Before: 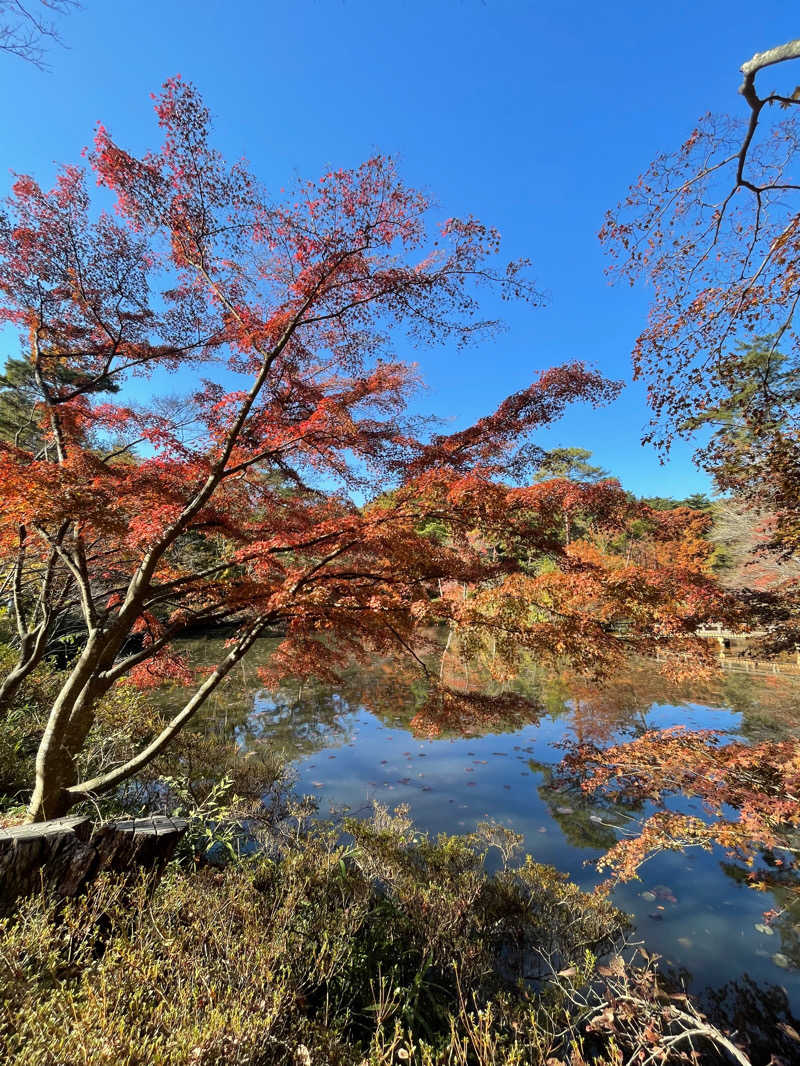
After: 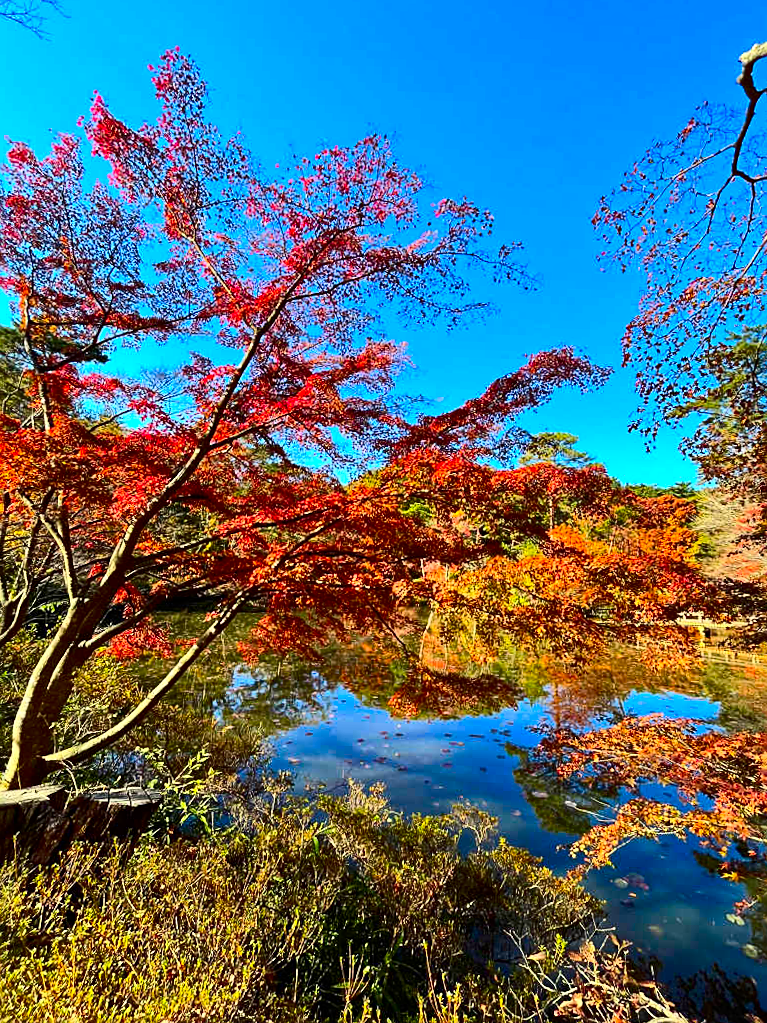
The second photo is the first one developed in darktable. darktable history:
color correction: highlights b* 3.02
contrast brightness saturation: contrast 0.268, brightness 0.023, saturation 0.883
haze removal: compatibility mode true
crop and rotate: angle -1.81°
sharpen: on, module defaults
